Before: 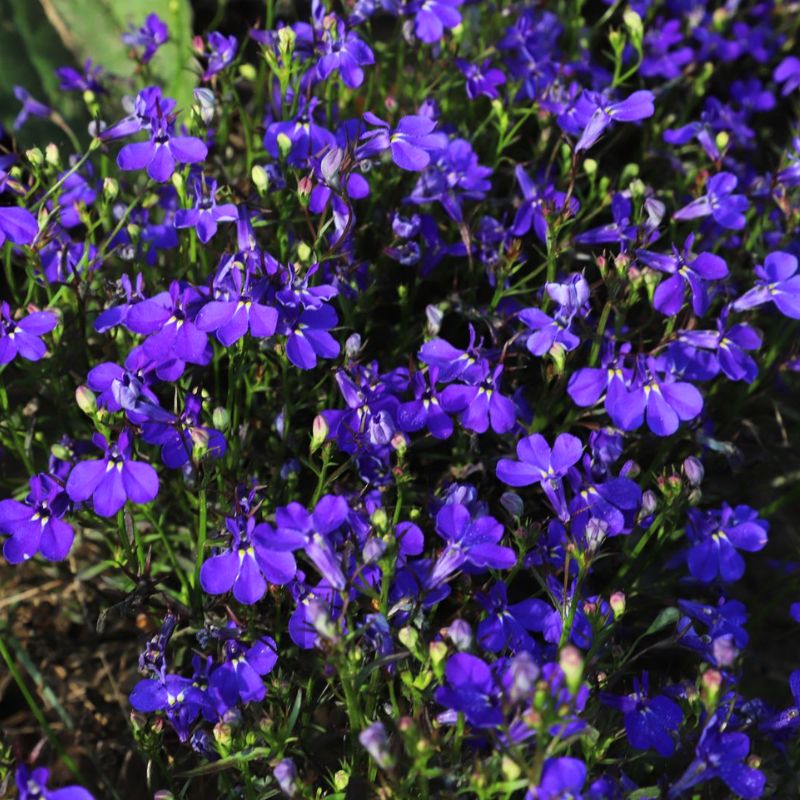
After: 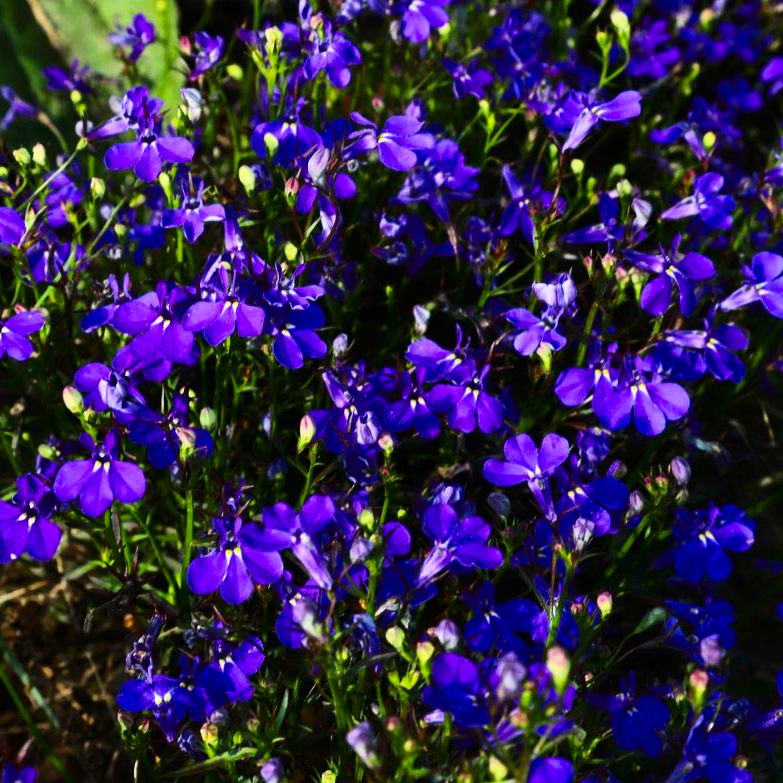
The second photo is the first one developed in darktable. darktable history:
crop: left 1.743%, right 0.268%, bottom 2.011%
color balance rgb: perceptual saturation grading › global saturation 20%, global vibrance 20%
contrast brightness saturation: contrast 0.28
contrast equalizer: y [[0.5 ×6], [0.5 ×6], [0.5, 0.5, 0.501, 0.545, 0.707, 0.863], [0 ×6], [0 ×6]]
